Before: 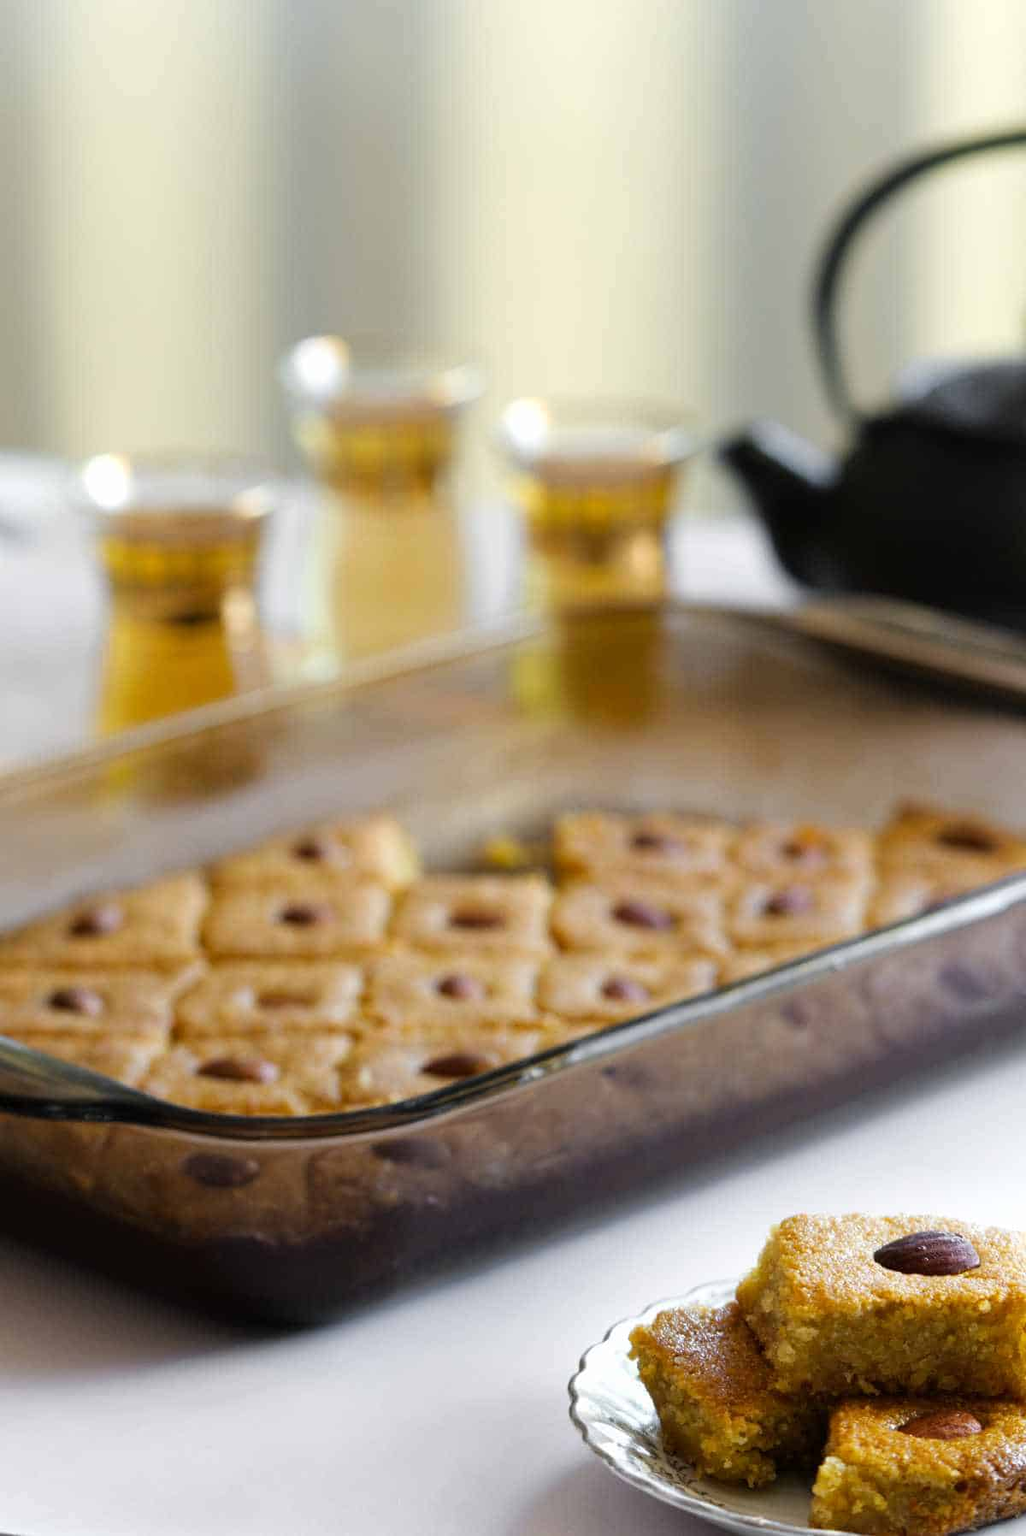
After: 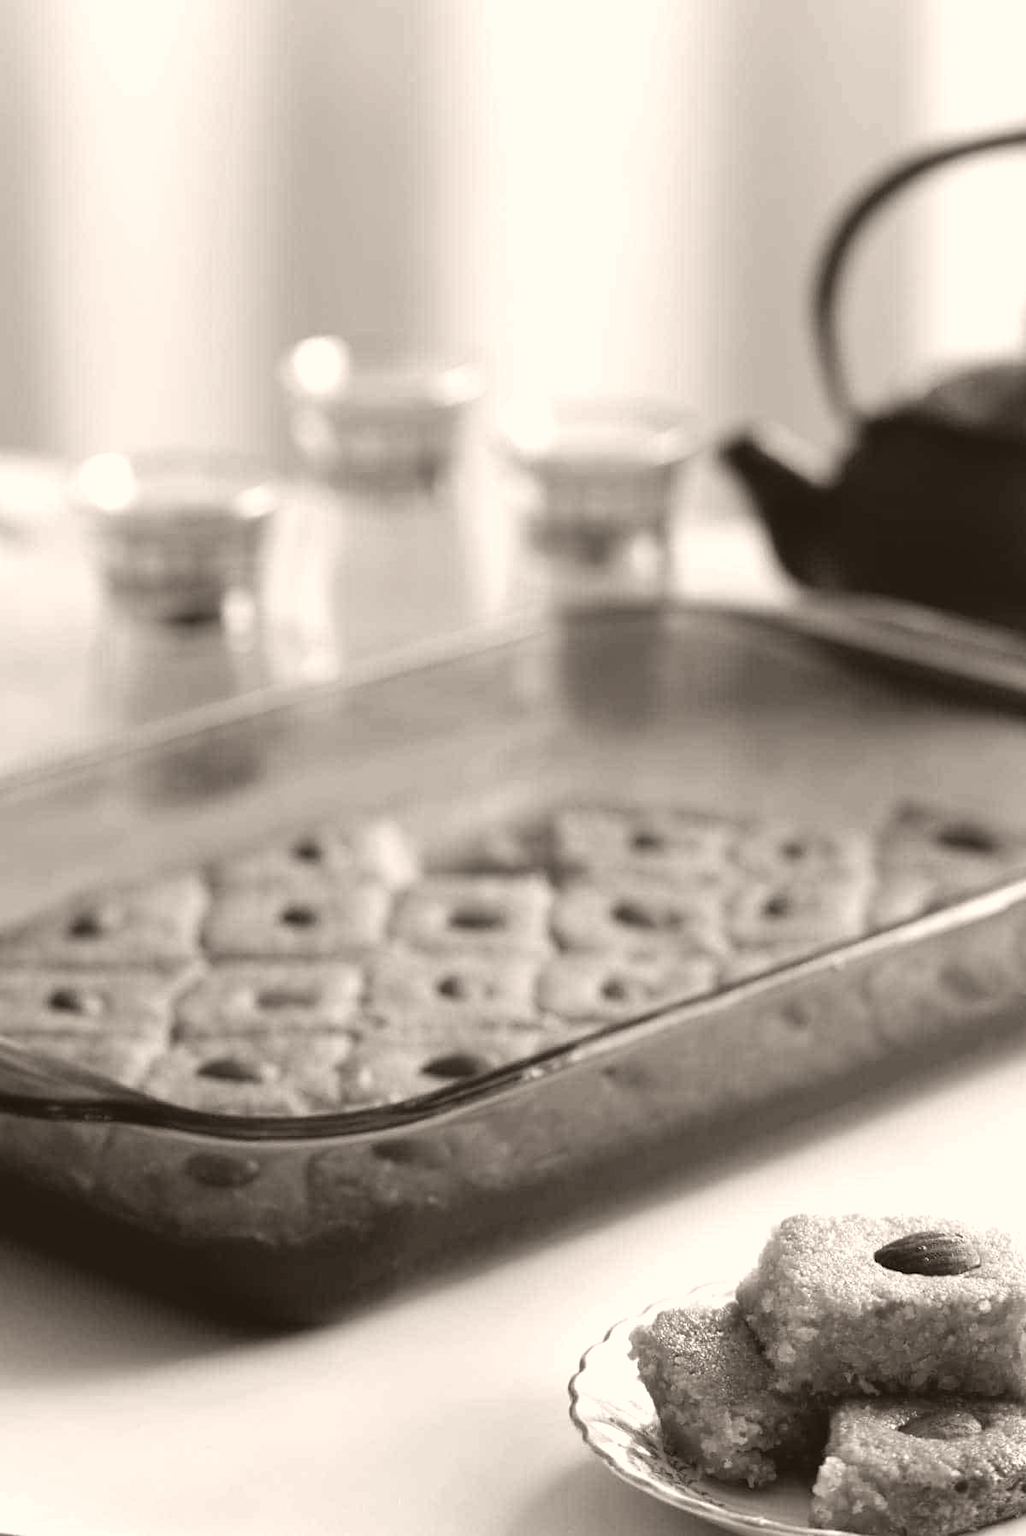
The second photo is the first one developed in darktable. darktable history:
colorize: hue 26.62°, saturation 18%, source mix 100%, lightness 25.27% | blend: blend mode coloradjustment, opacity 100%; mask: uniform (no mask)
